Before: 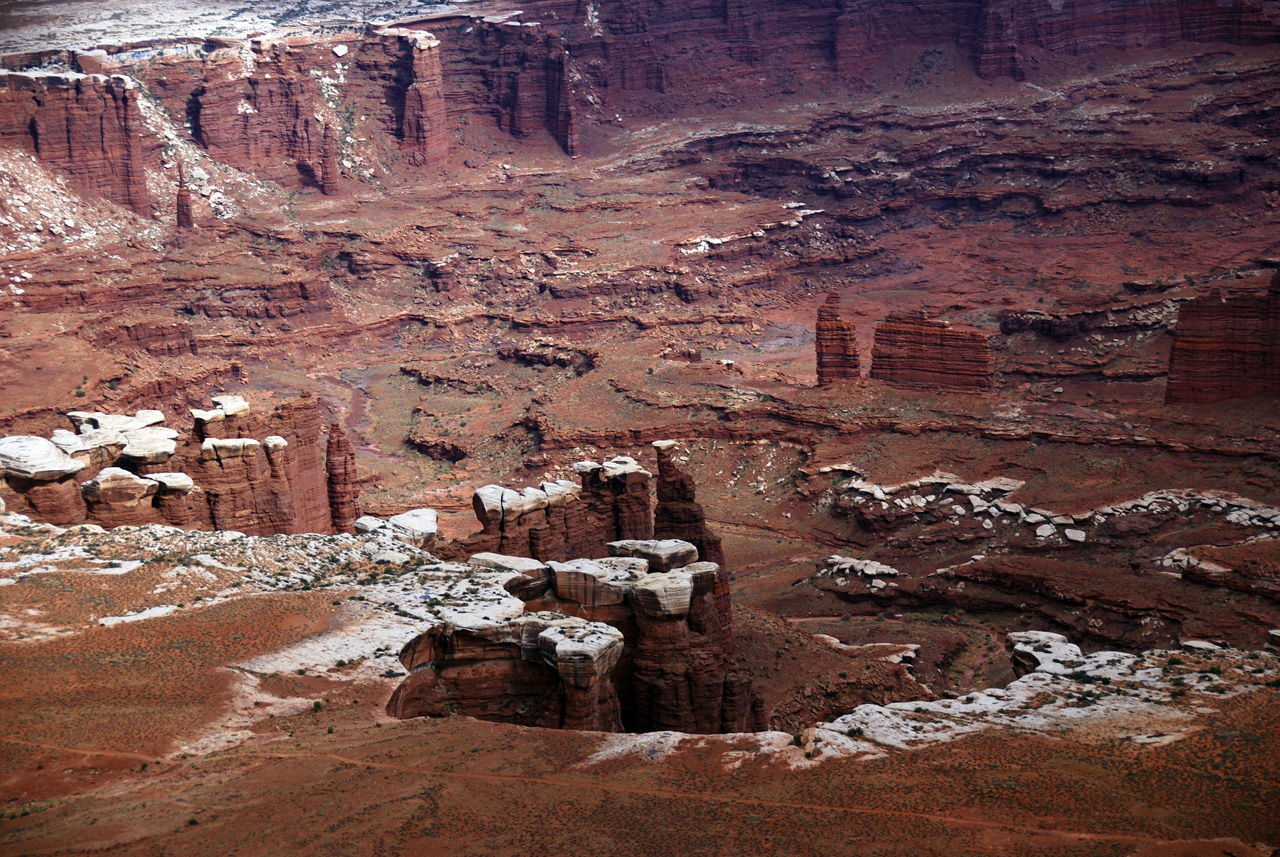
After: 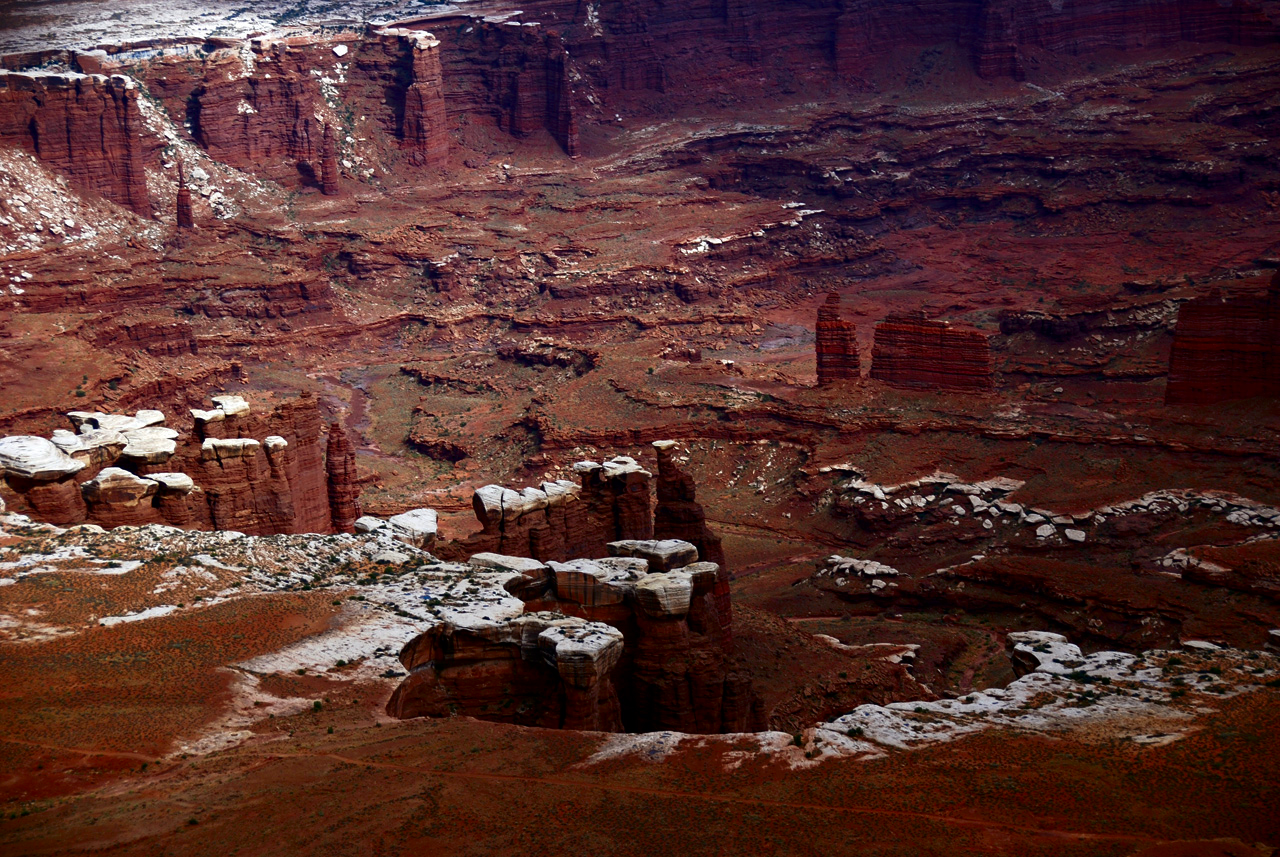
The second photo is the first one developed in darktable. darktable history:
contrast brightness saturation: brightness -0.254, saturation 0.198
